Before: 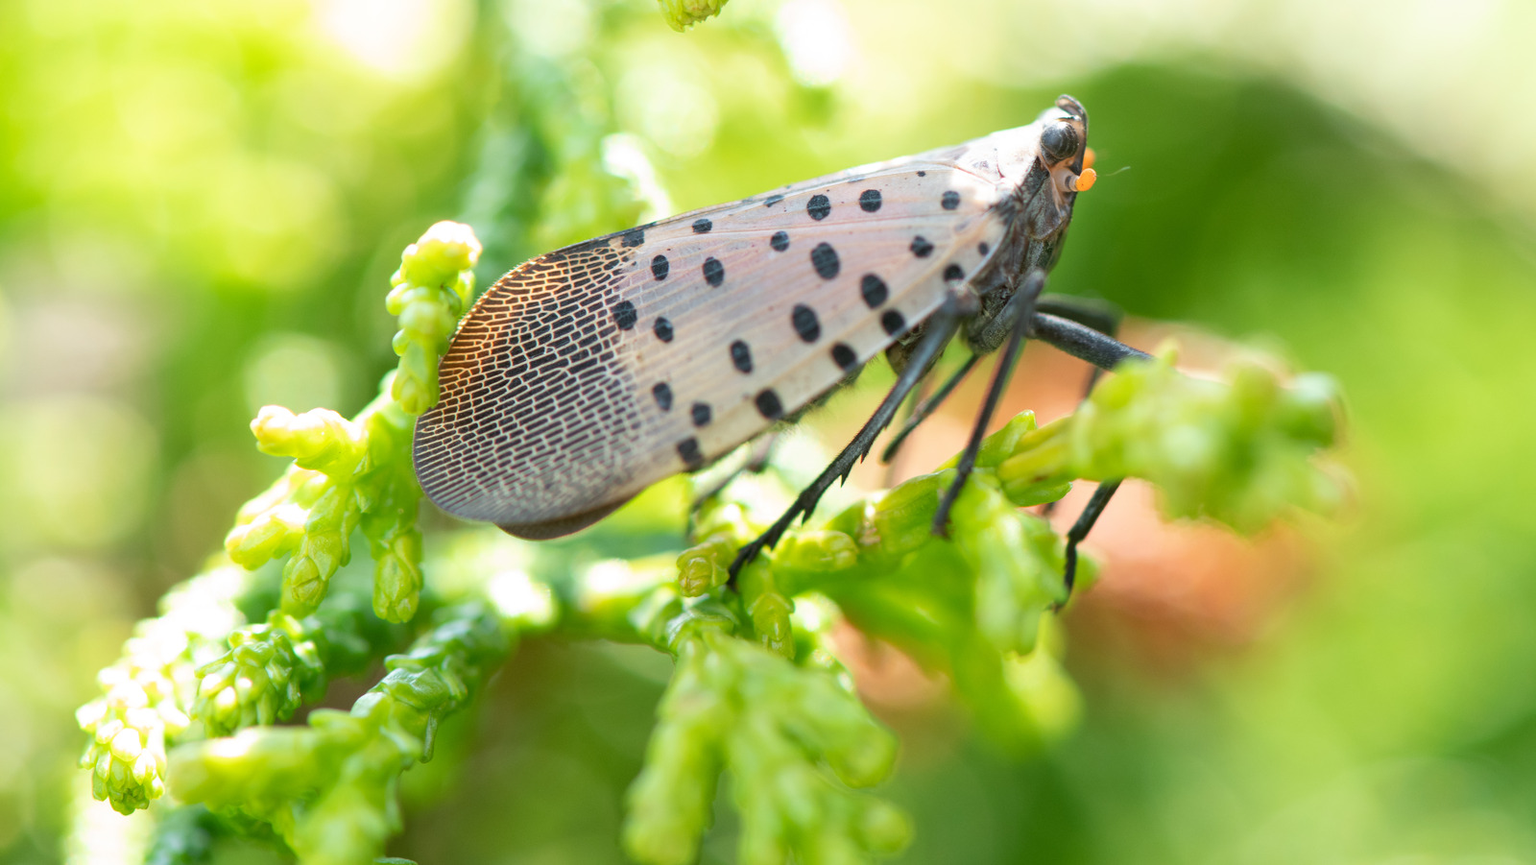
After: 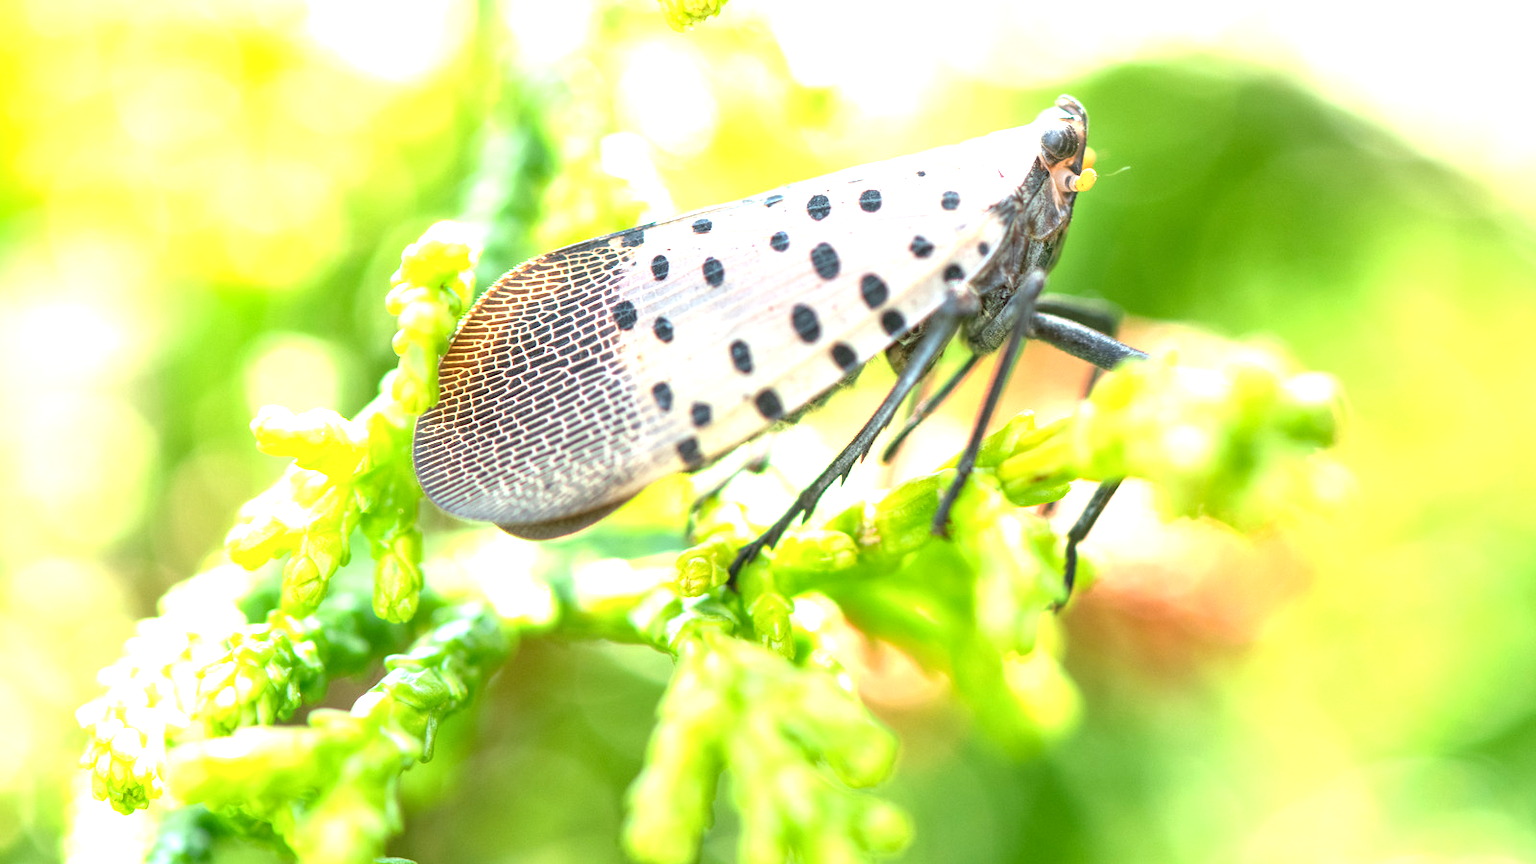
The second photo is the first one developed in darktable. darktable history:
exposure: black level correction 0, exposure 1.2 EV, compensate exposure bias true, compensate highlight preservation false
local contrast: on, module defaults
white balance: emerald 1
